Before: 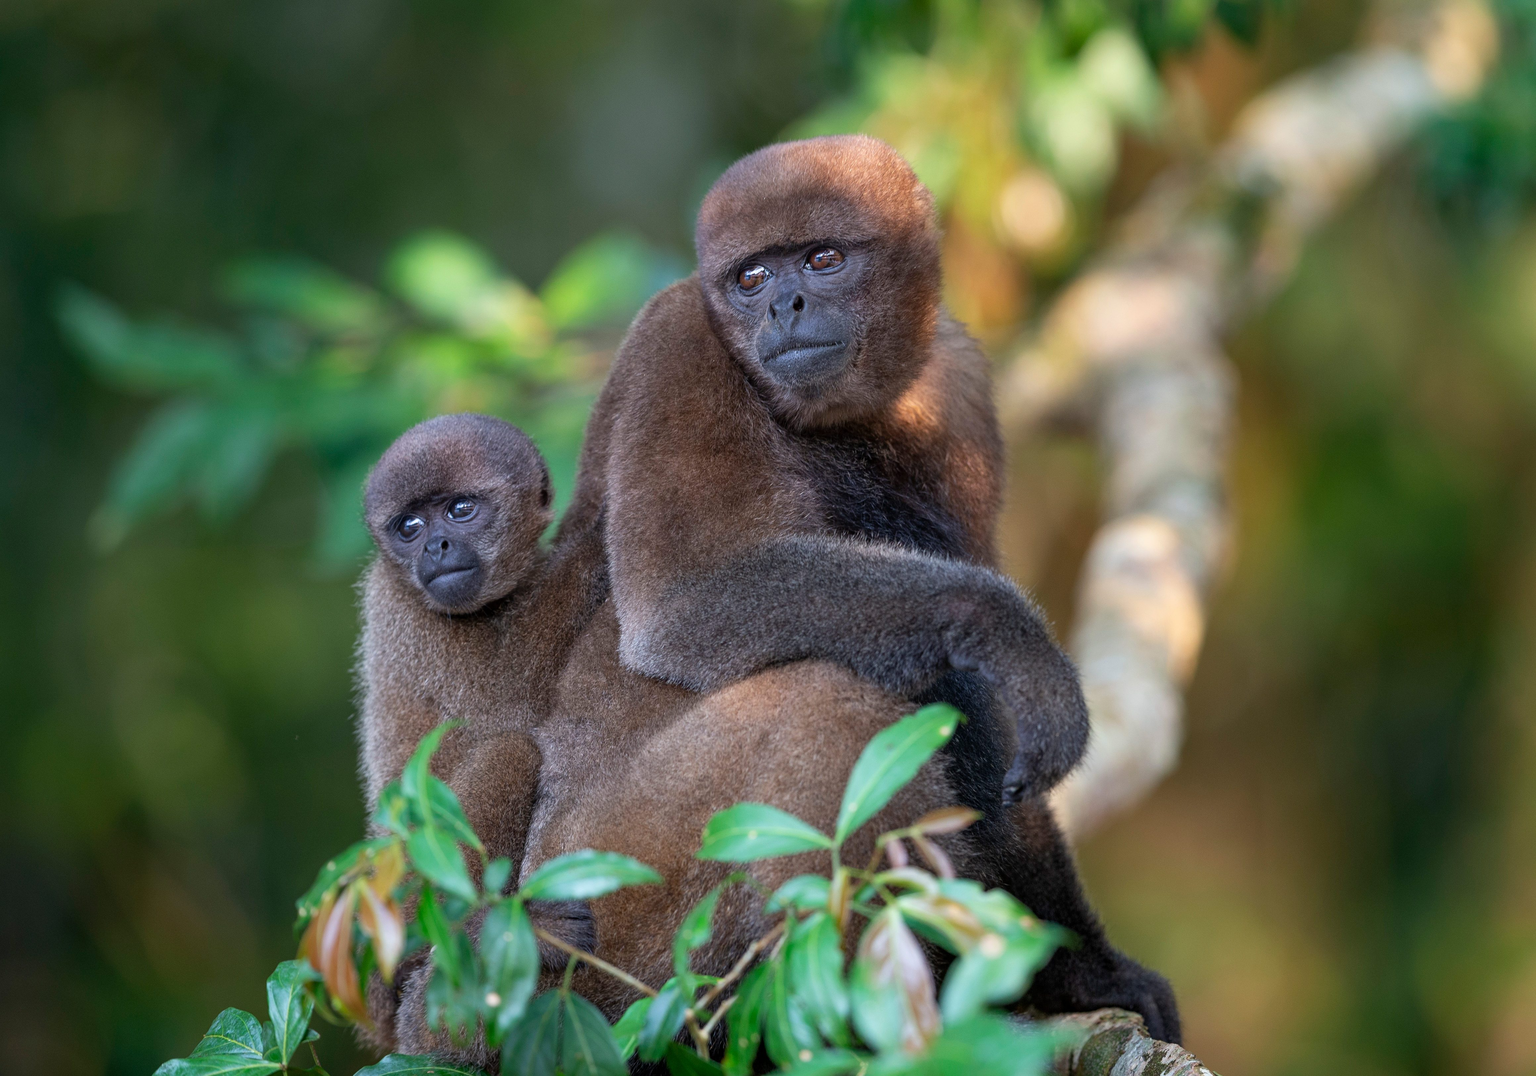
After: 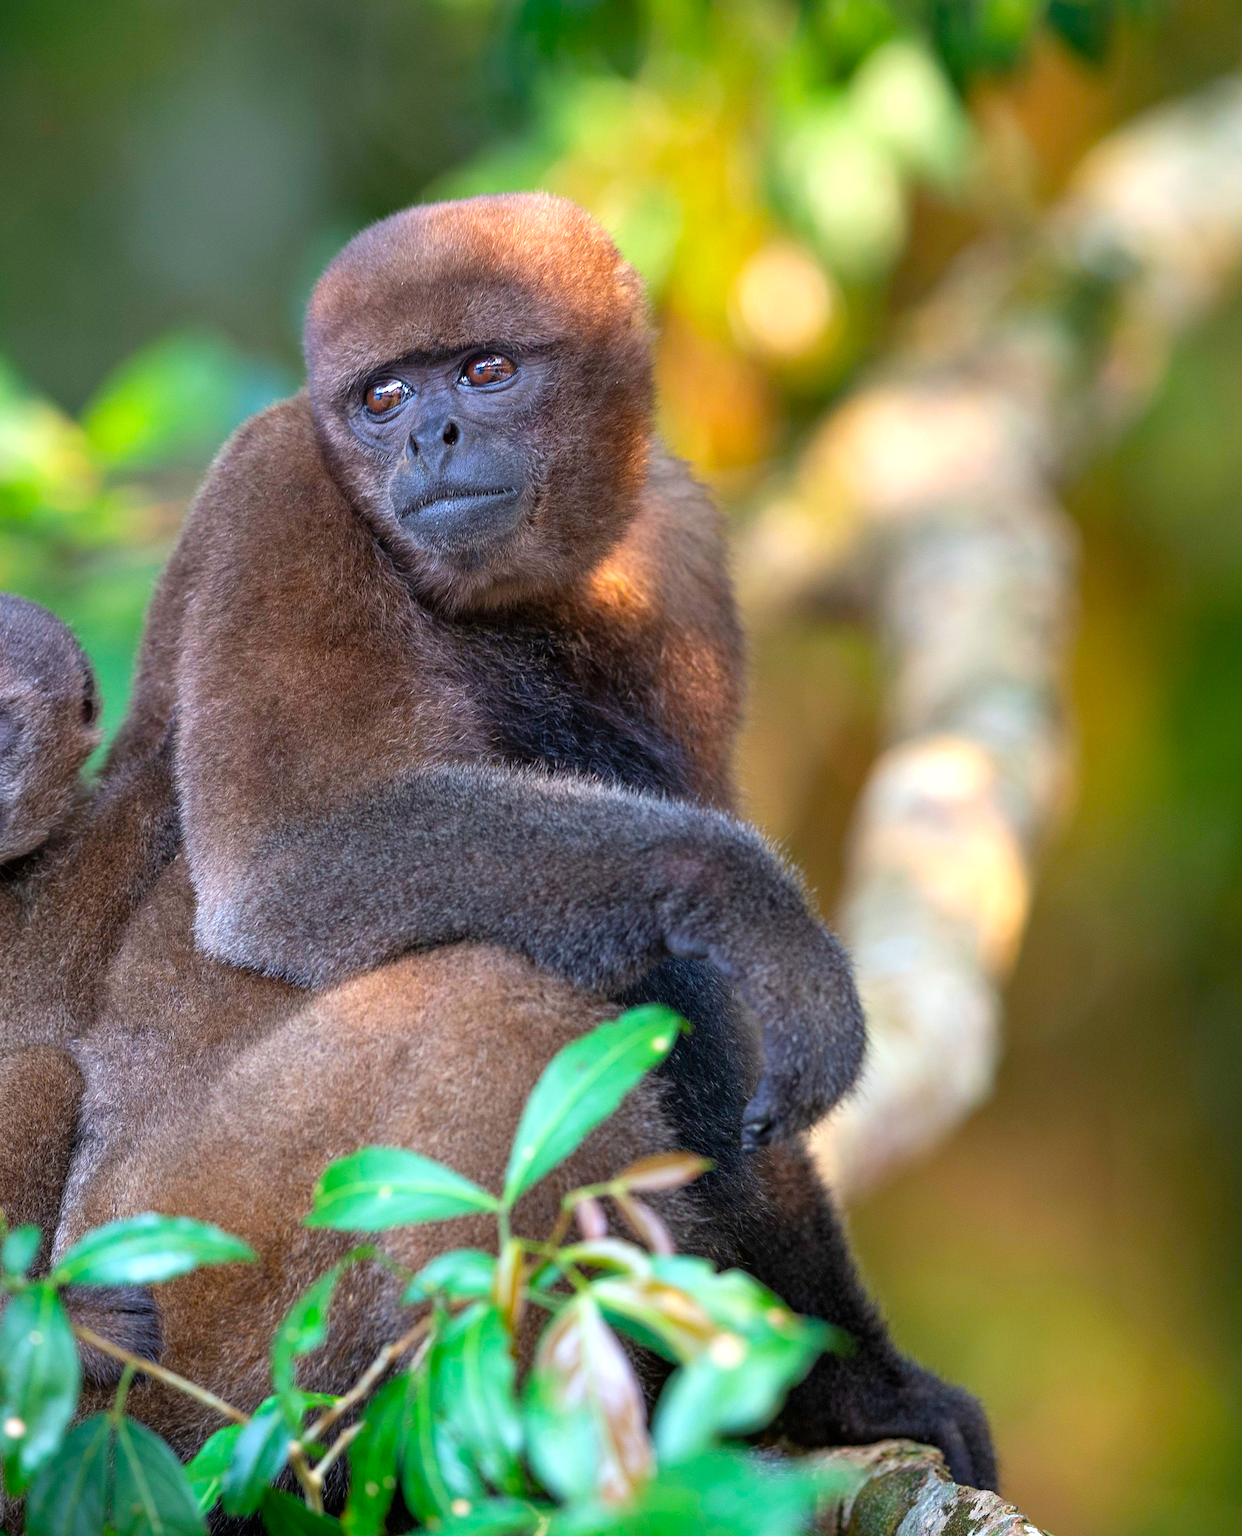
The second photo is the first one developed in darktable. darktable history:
exposure: black level correction 0, exposure 0.5 EV, compensate highlight preservation false
rotate and perspective: automatic cropping original format, crop left 0, crop top 0
crop: left 31.458%, top 0%, right 11.876%
color balance rgb: perceptual saturation grading › global saturation 20%, global vibrance 20%
